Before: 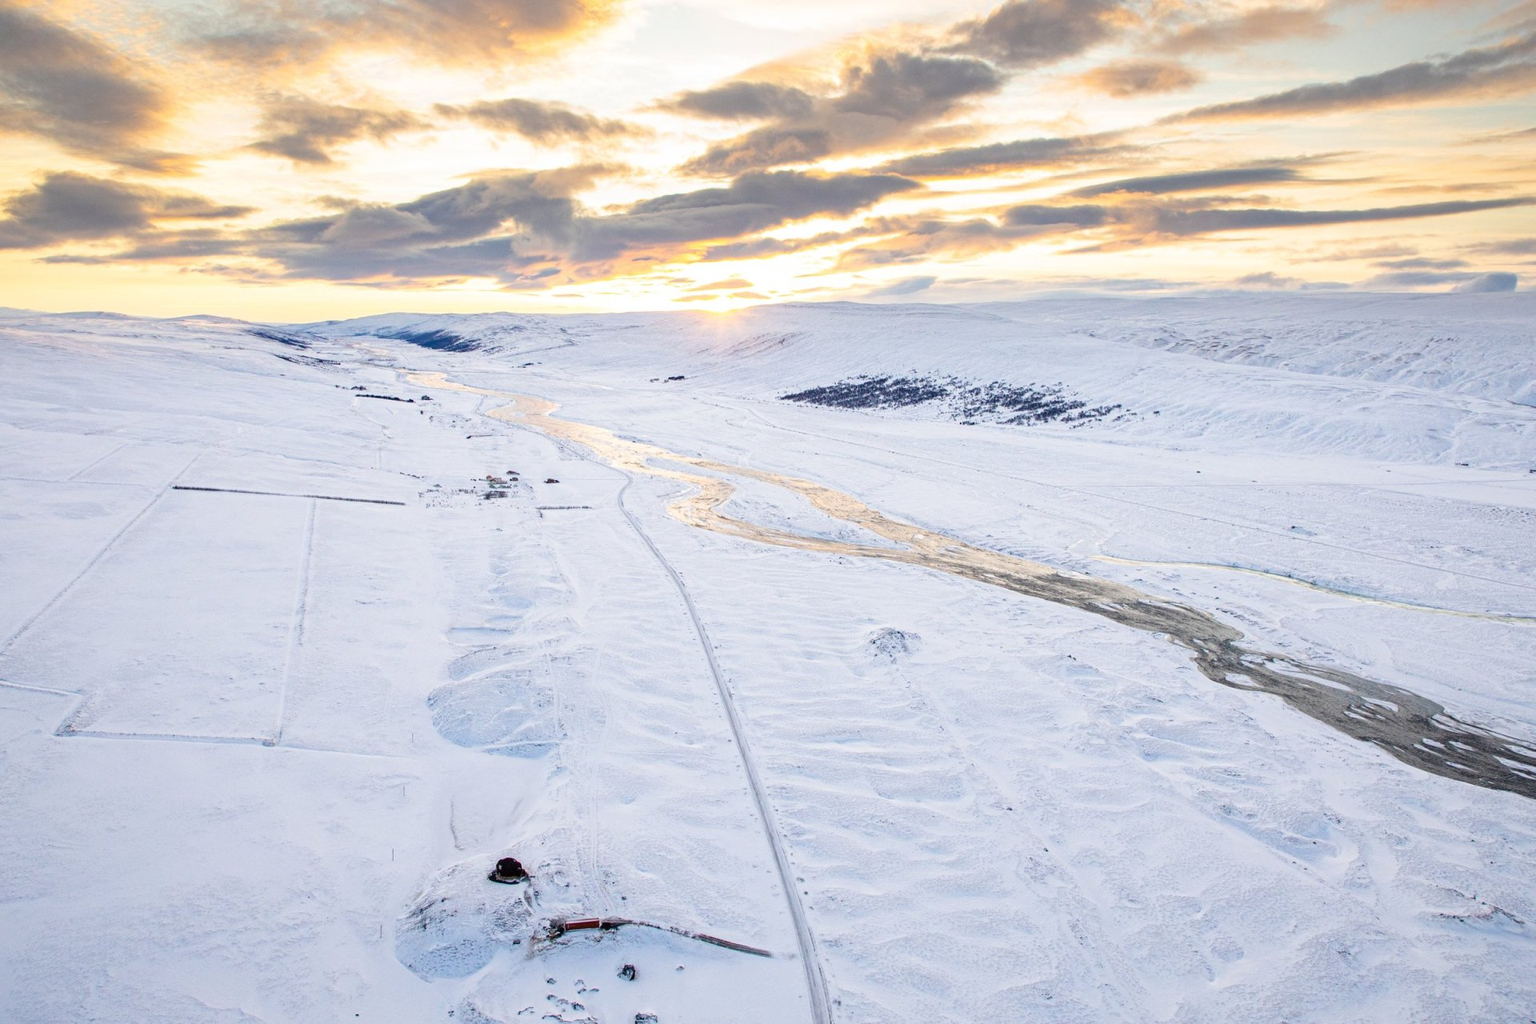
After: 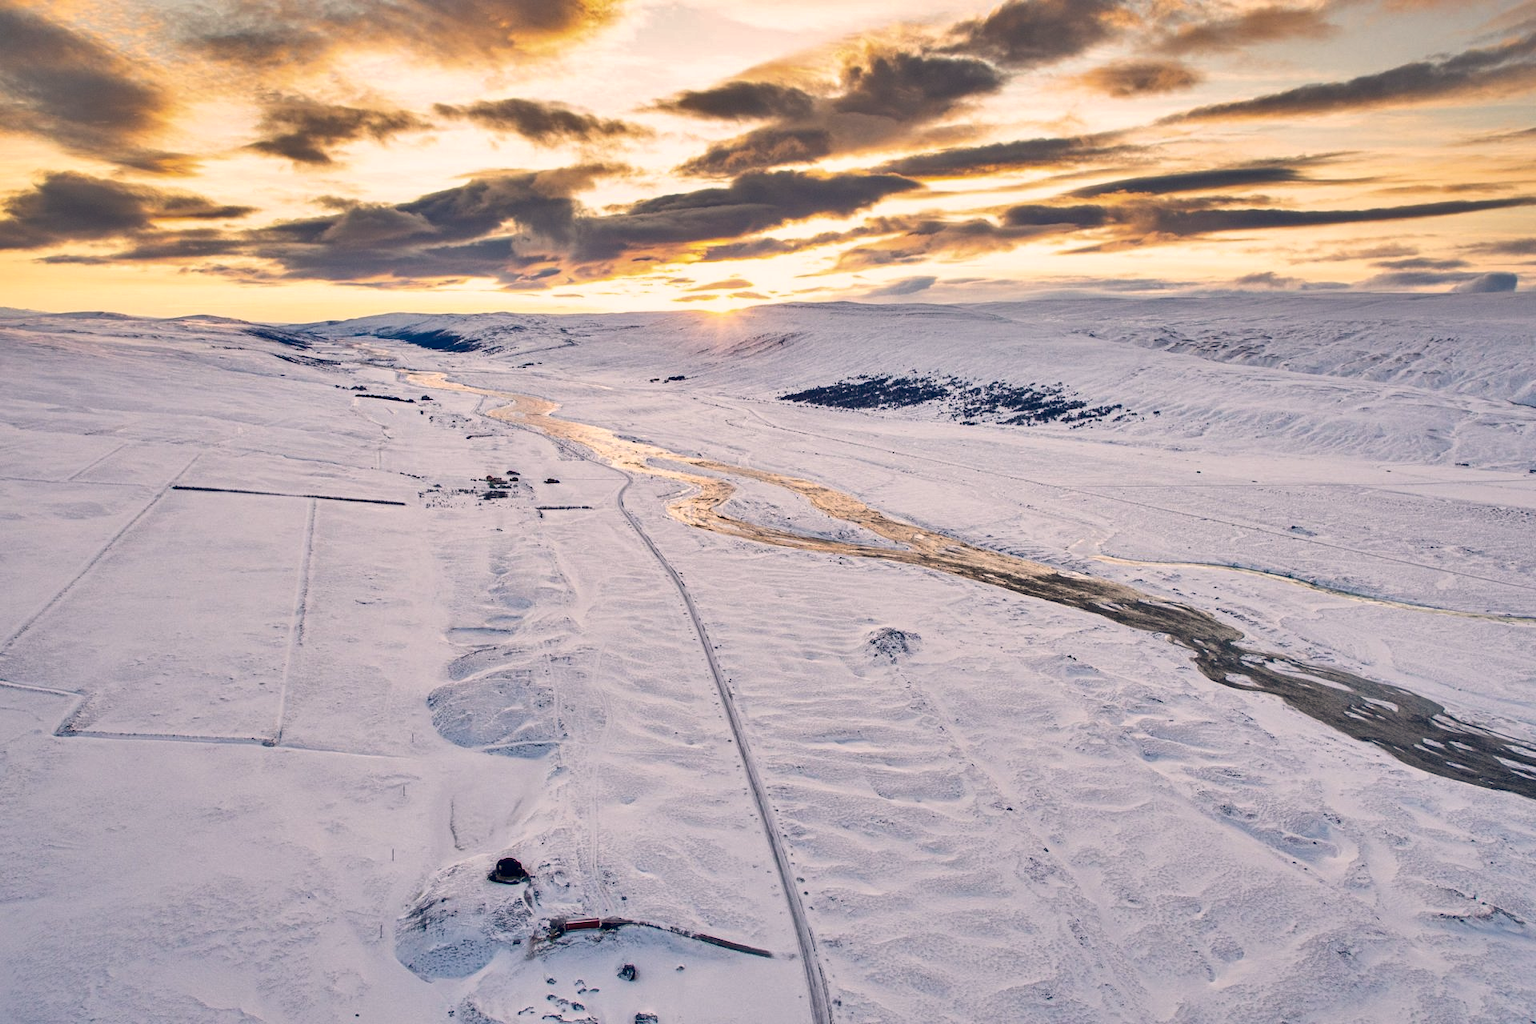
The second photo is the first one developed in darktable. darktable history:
shadows and highlights: shadows 75, highlights -60.85, soften with gaussian
color balance rgb: shadows lift › hue 87.51°, highlights gain › chroma 3.21%, highlights gain › hue 55.1°, global offset › chroma 0.15%, global offset › hue 253.66°, linear chroma grading › global chroma 0.5%
tone equalizer: on, module defaults
